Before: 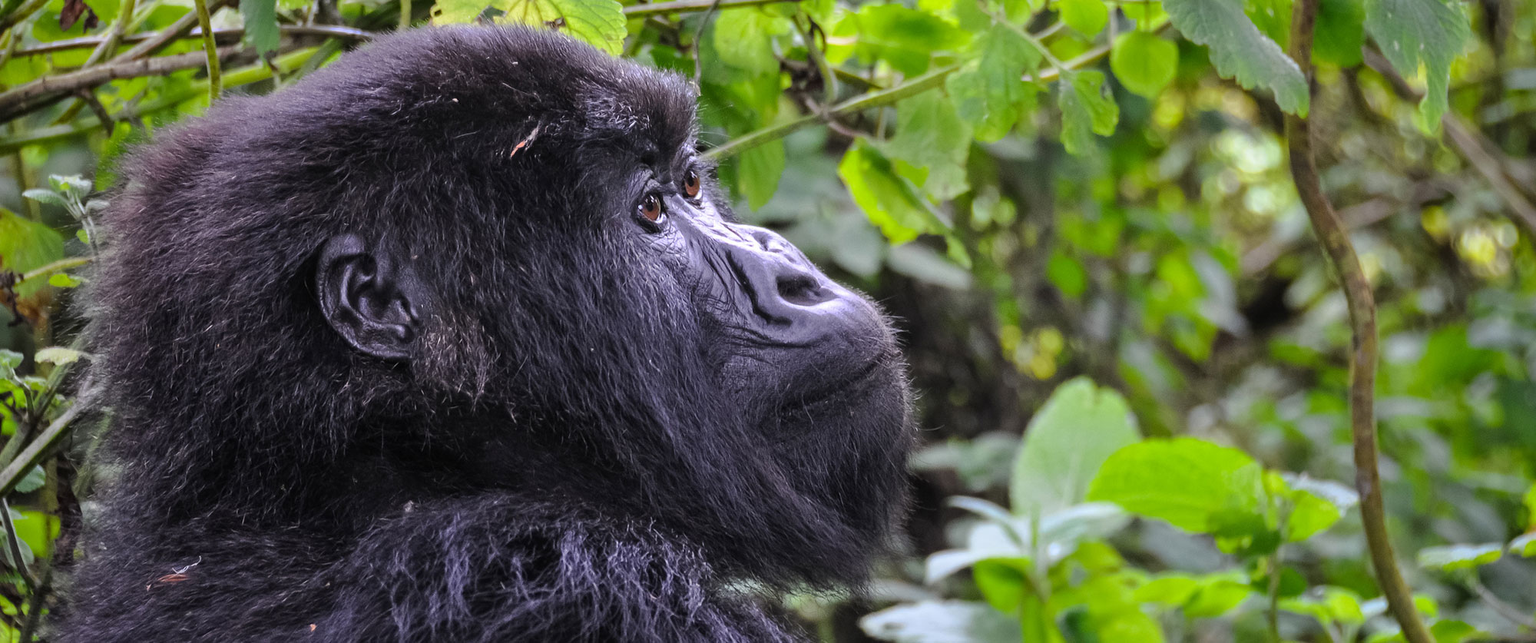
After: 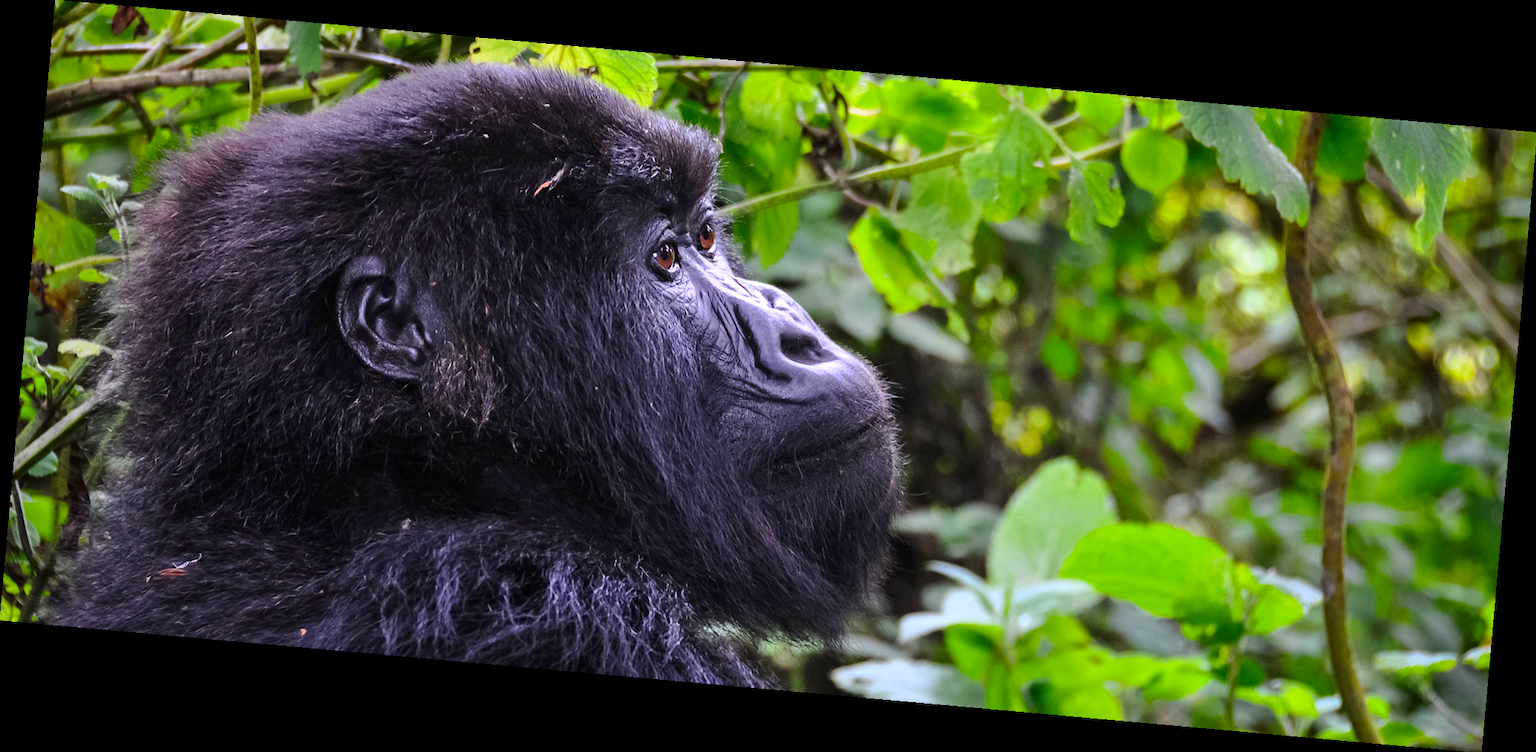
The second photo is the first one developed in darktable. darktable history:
rotate and perspective: rotation 5.12°, automatic cropping off
contrast brightness saturation: contrast 0.16, saturation 0.32
